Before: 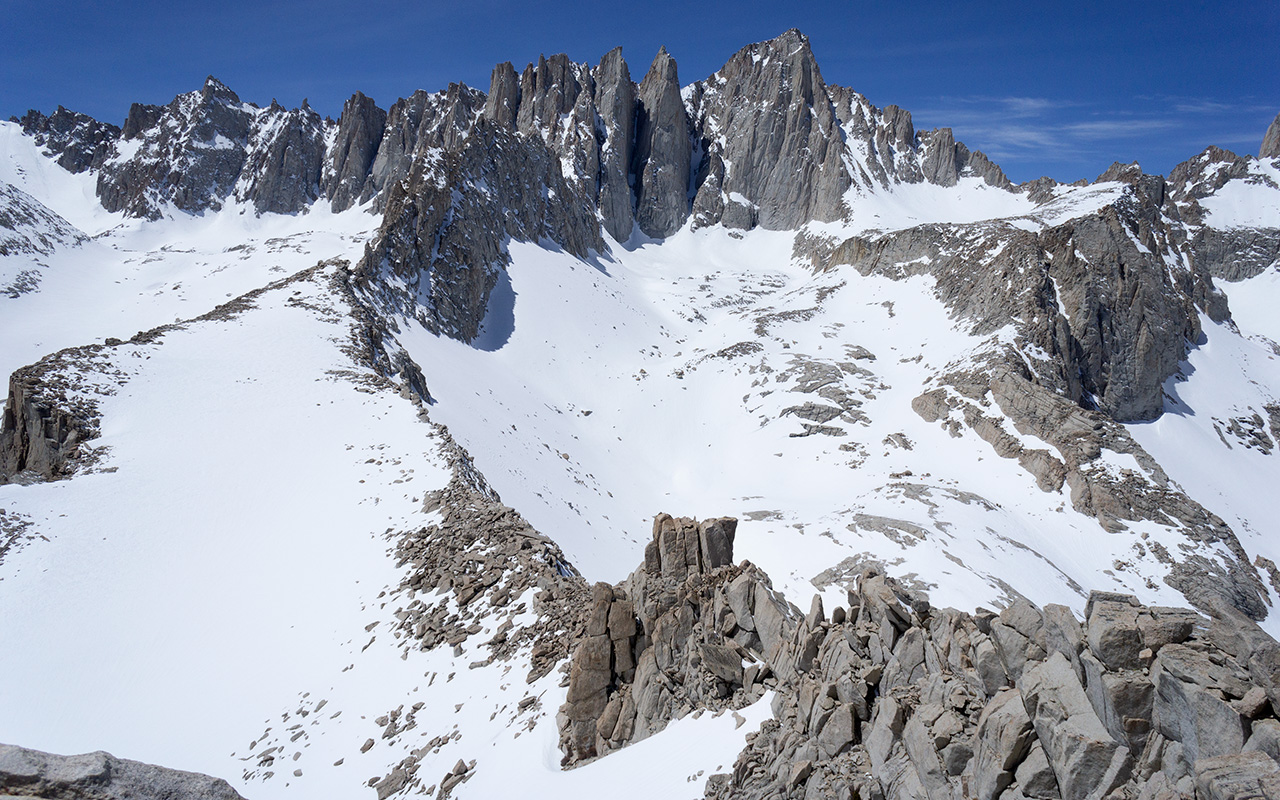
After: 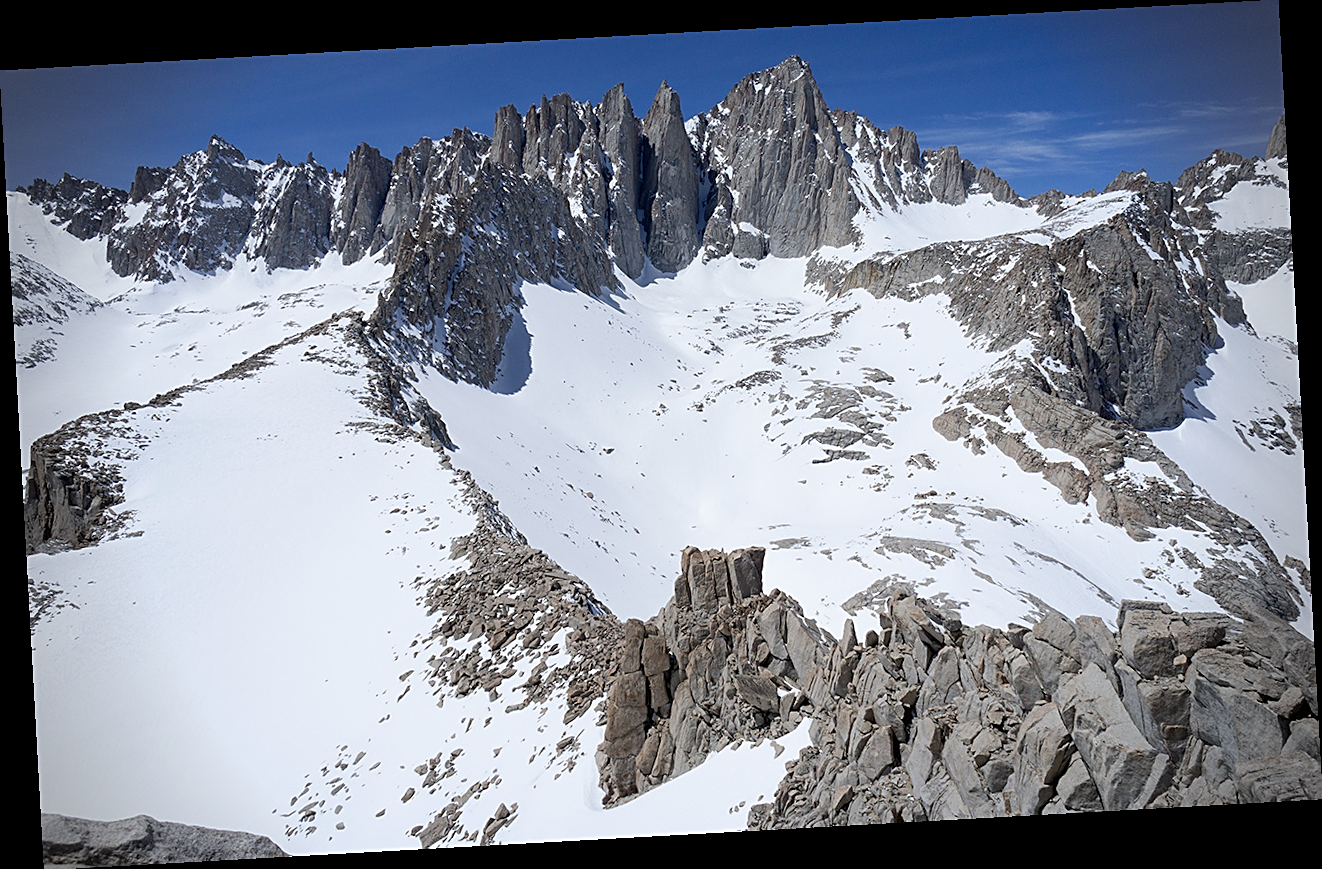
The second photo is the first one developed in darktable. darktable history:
vignetting: fall-off radius 31.48%, brightness -0.472
rotate and perspective: rotation -3.18°, automatic cropping off
sharpen: on, module defaults
